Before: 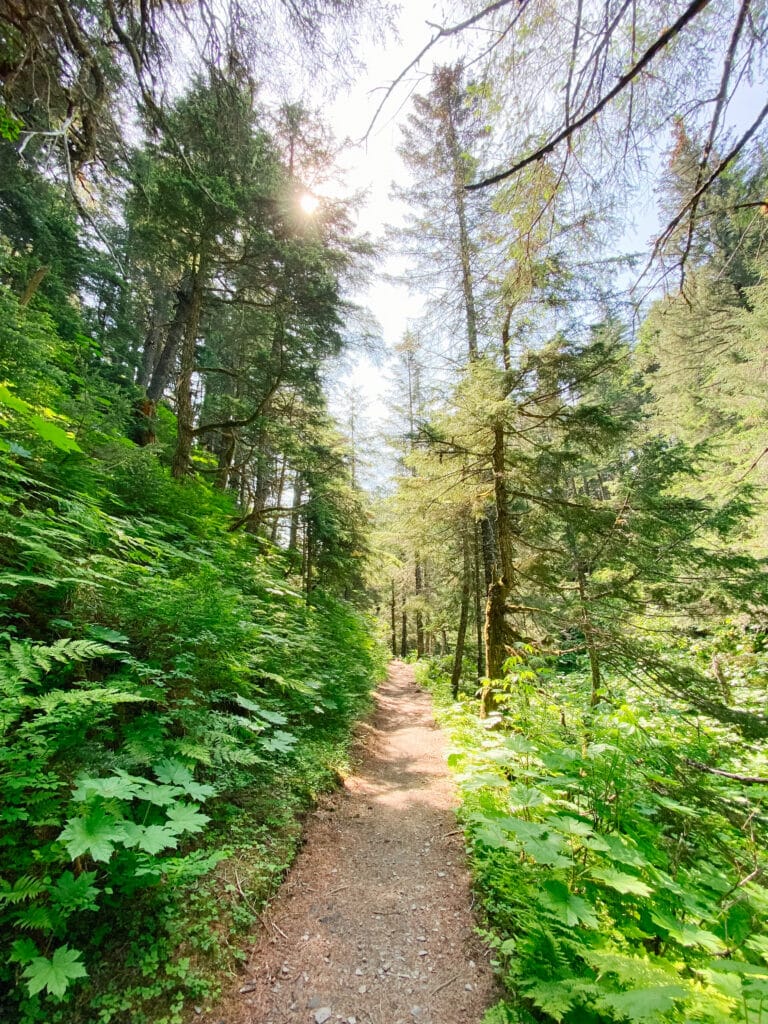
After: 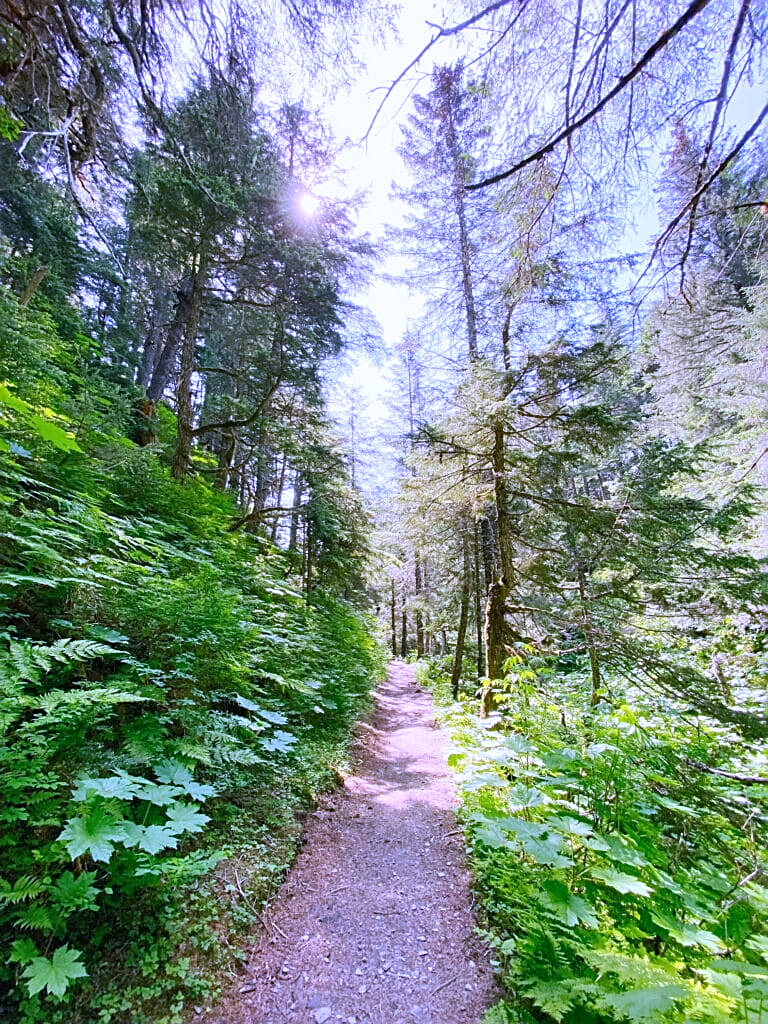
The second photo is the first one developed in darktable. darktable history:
white balance: red 0.98, blue 1.61
shadows and highlights: shadows 37.27, highlights -28.18, soften with gaussian
sharpen: on, module defaults
